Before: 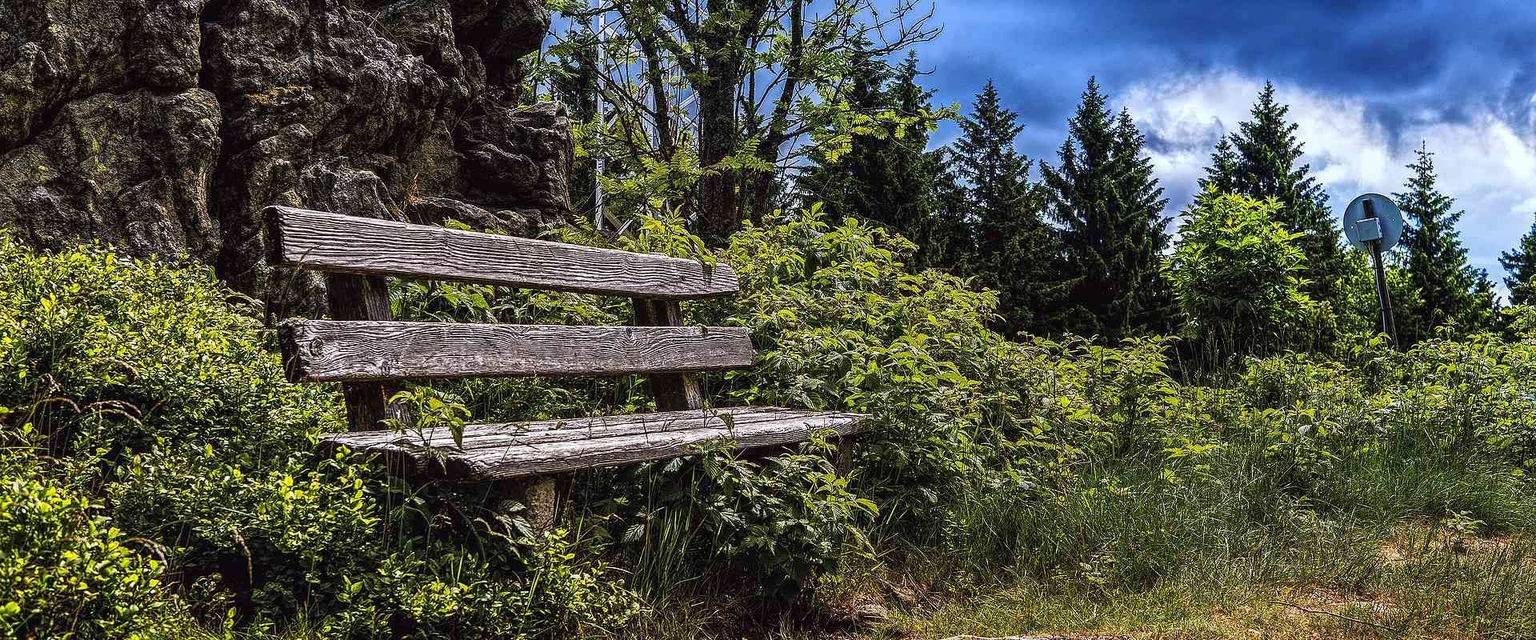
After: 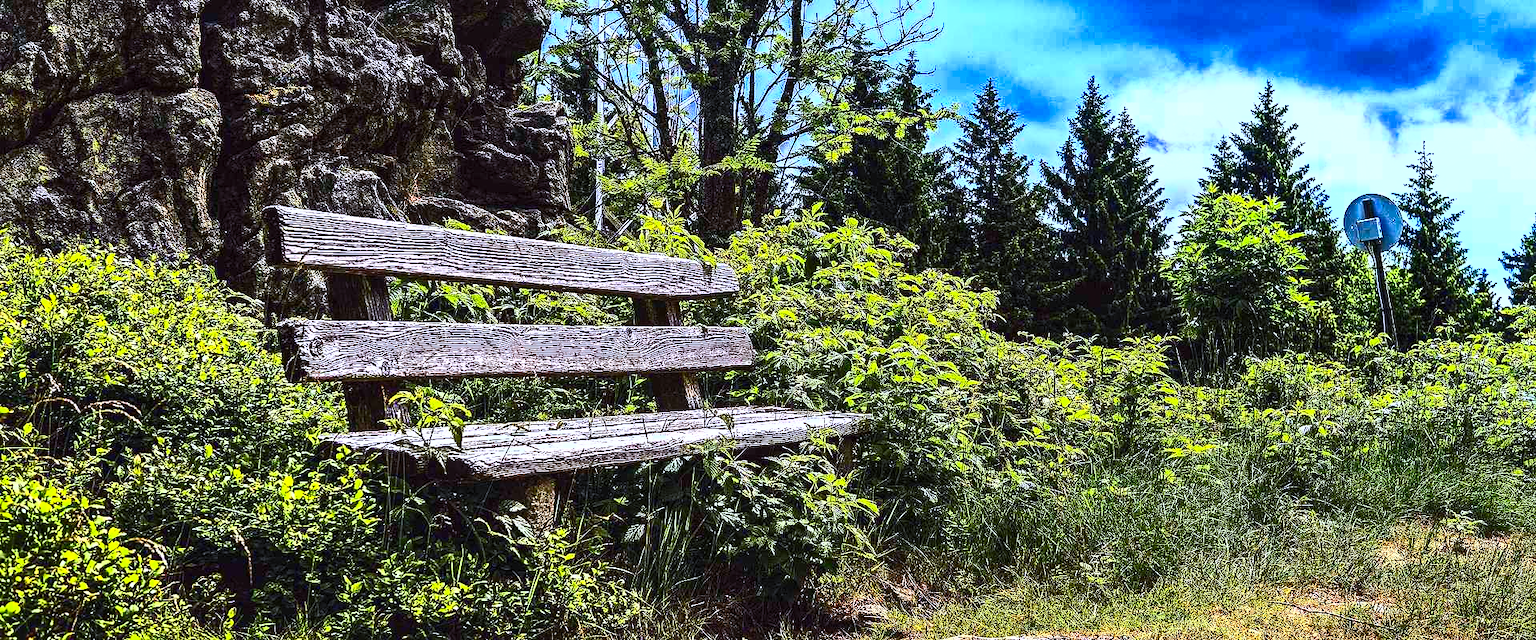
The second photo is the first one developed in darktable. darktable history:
local contrast: mode bilateral grid, contrast 20, coarseness 50, detail 140%, midtone range 0.2
white balance: red 0.954, blue 1.079
contrast brightness saturation: contrast 0.83, brightness 0.59, saturation 0.59
